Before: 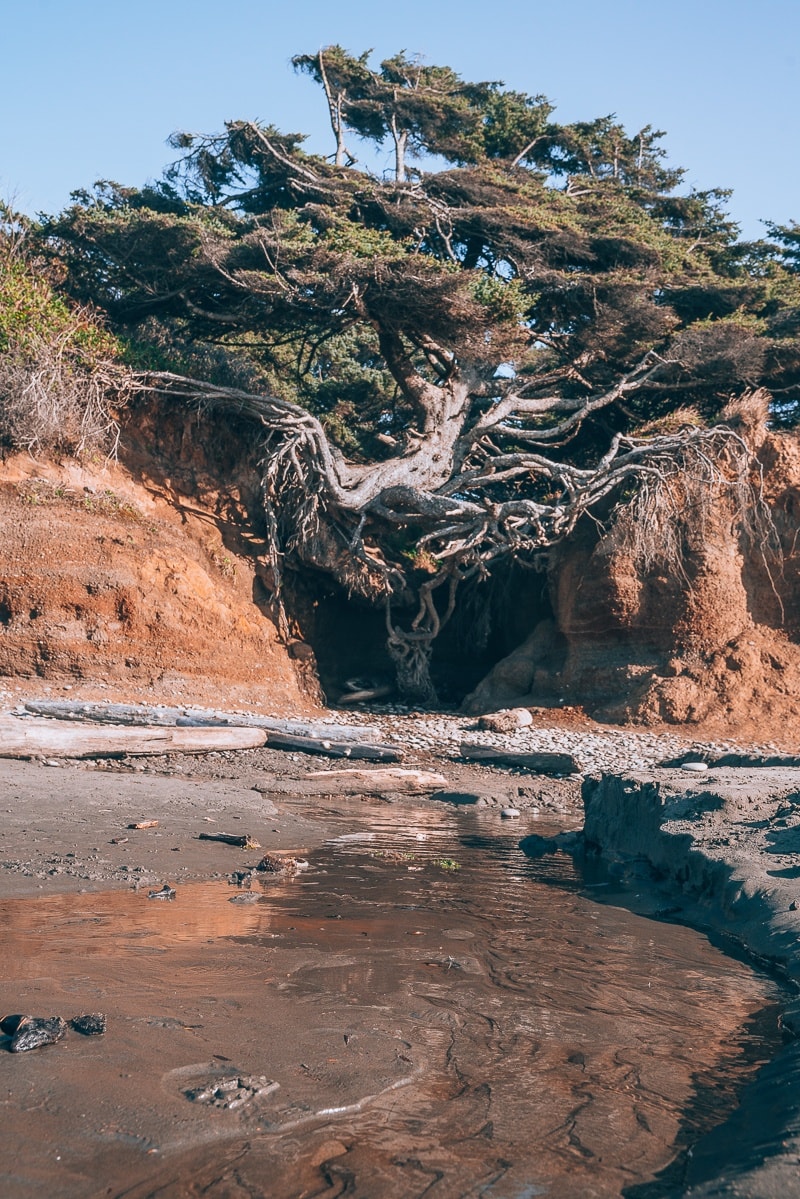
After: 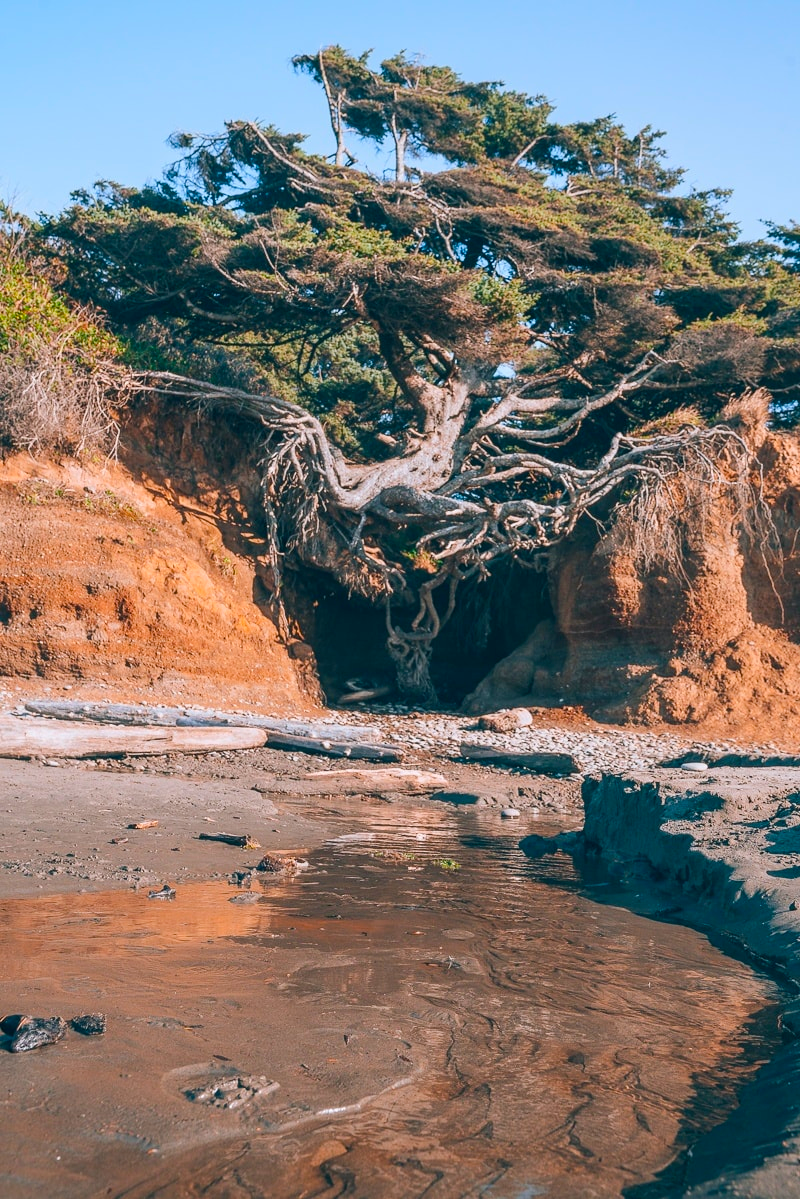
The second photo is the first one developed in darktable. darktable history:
color balance rgb: shadows lift › chroma 0.77%, shadows lift › hue 111.53°, perceptual saturation grading › global saturation 5.038%, perceptual brilliance grading › mid-tones 9.137%, perceptual brilliance grading › shadows 15.049%, global vibrance 40%
